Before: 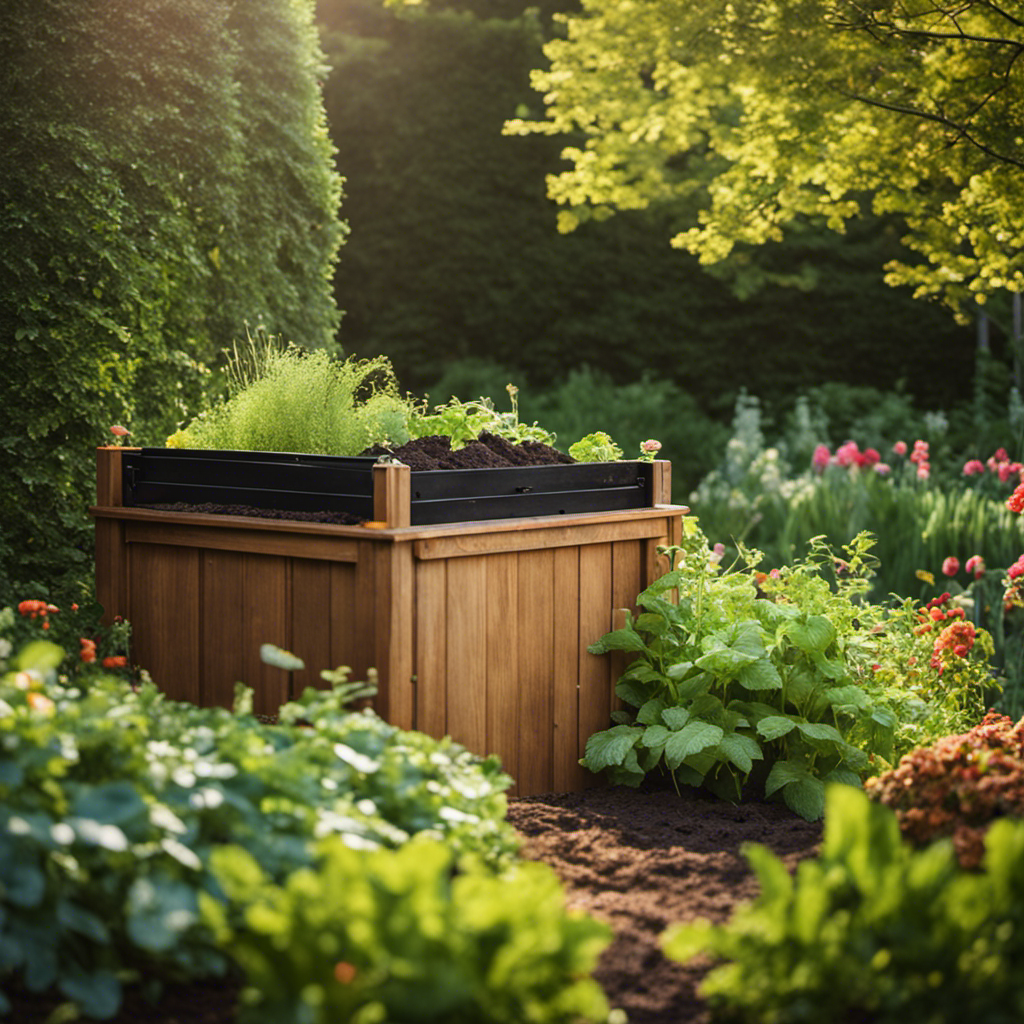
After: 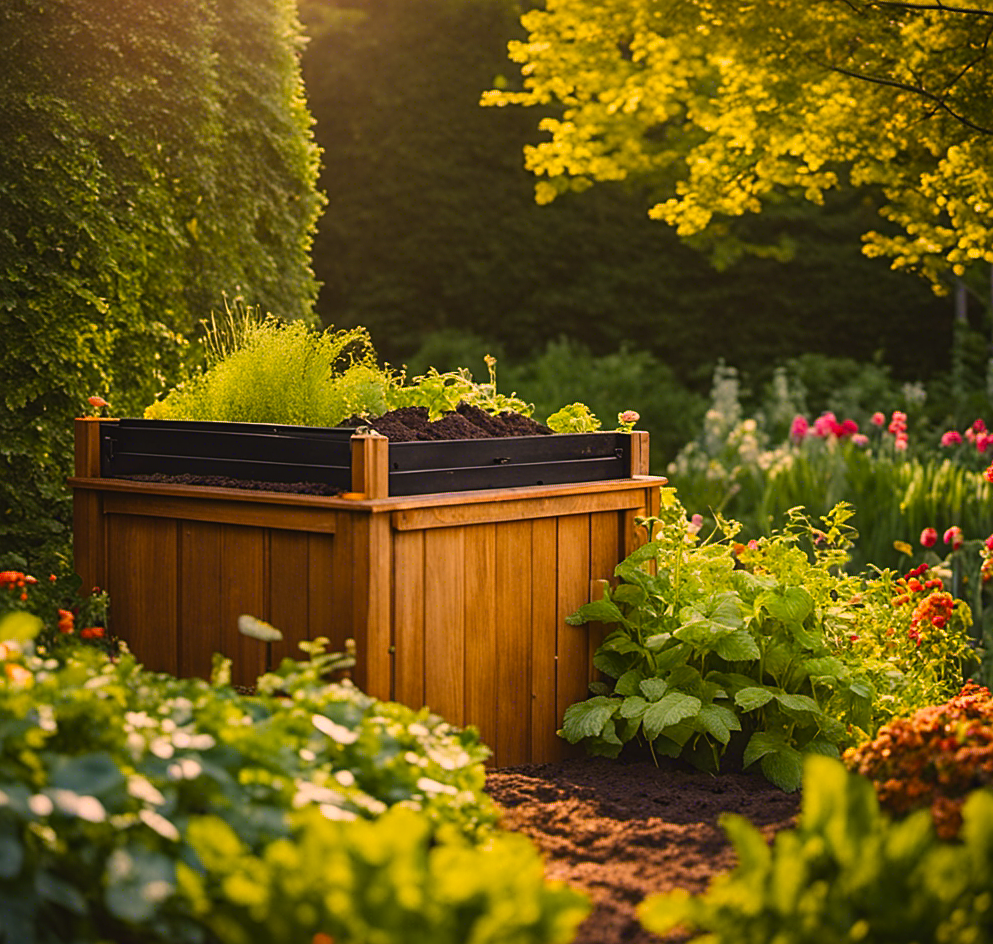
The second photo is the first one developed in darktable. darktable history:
crop: left 2.212%, top 2.899%, right 0.756%, bottom 4.823%
exposure: compensate exposure bias true, compensate highlight preservation false
shadows and highlights: radius 334.96, shadows 63.61, highlights 5.9, compress 87.94%, soften with gaussian
tone equalizer: edges refinement/feathering 500, mask exposure compensation -1.57 EV, preserve details no
color balance rgb: perceptual saturation grading › global saturation 40.518%
contrast brightness saturation: contrast -0.072, brightness -0.031, saturation -0.113
sharpen: on, module defaults
color correction: highlights a* 20.92, highlights b* 19.64
